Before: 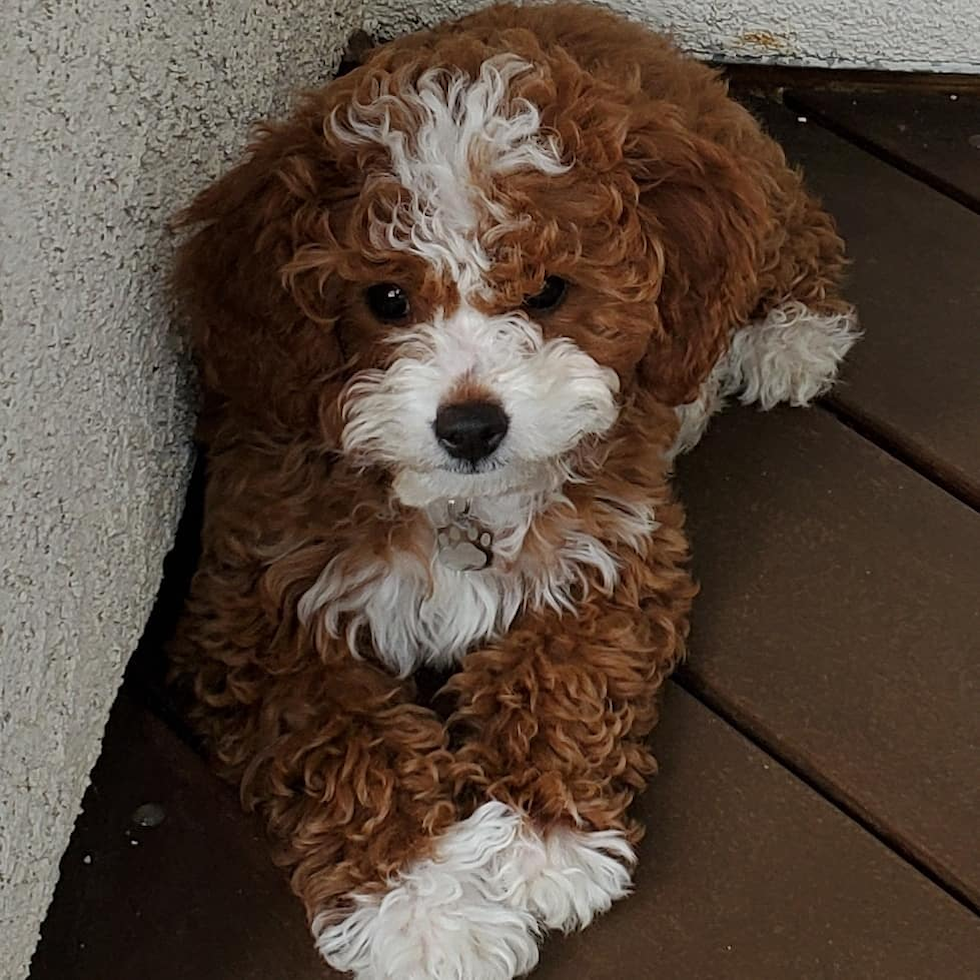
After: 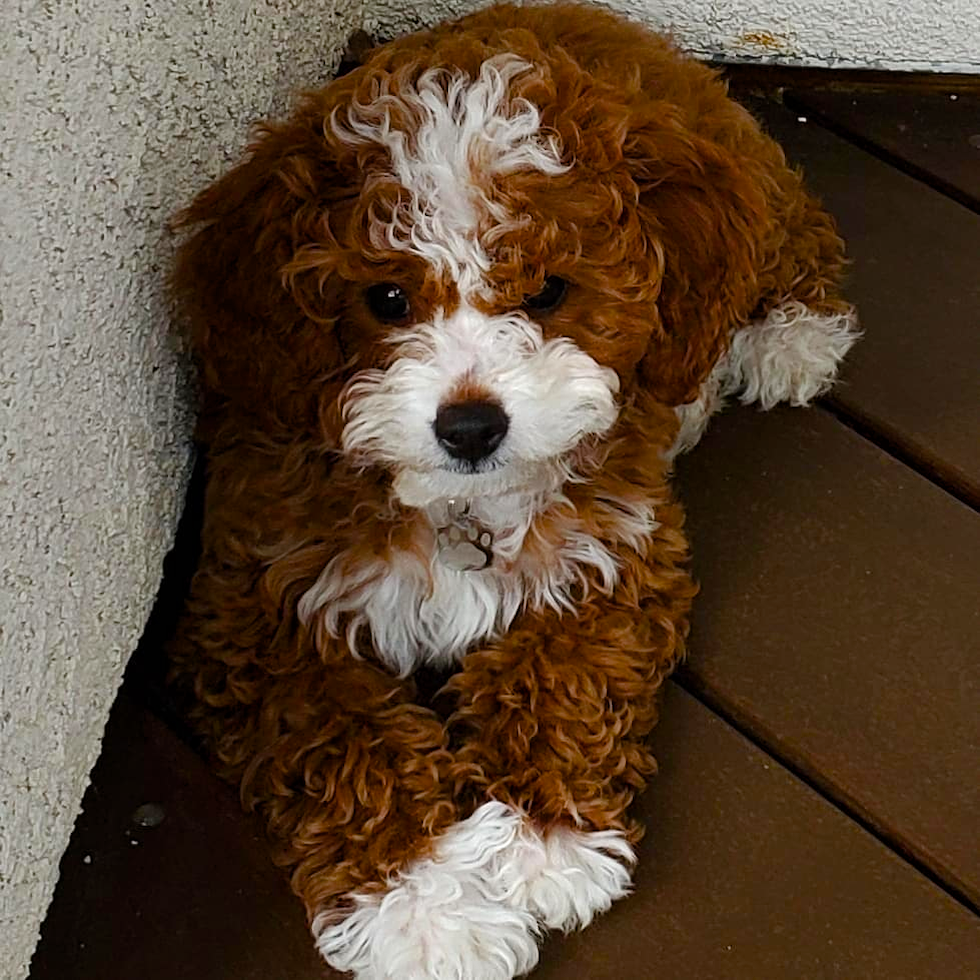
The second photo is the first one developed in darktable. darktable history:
color balance rgb: shadows fall-off 100.918%, perceptual saturation grading › global saturation 45.533%, perceptual saturation grading › highlights -49.889%, perceptual saturation grading › shadows 29.866%, mask middle-gray fulcrum 21.679%
tone equalizer: -8 EV -0.448 EV, -7 EV -0.382 EV, -6 EV -0.33 EV, -5 EV -0.189 EV, -3 EV 0.234 EV, -2 EV 0.344 EV, -1 EV 0.407 EV, +0 EV 0.428 EV, smoothing diameter 2.14%, edges refinement/feathering 15.67, mask exposure compensation -1.57 EV, filter diffusion 5
